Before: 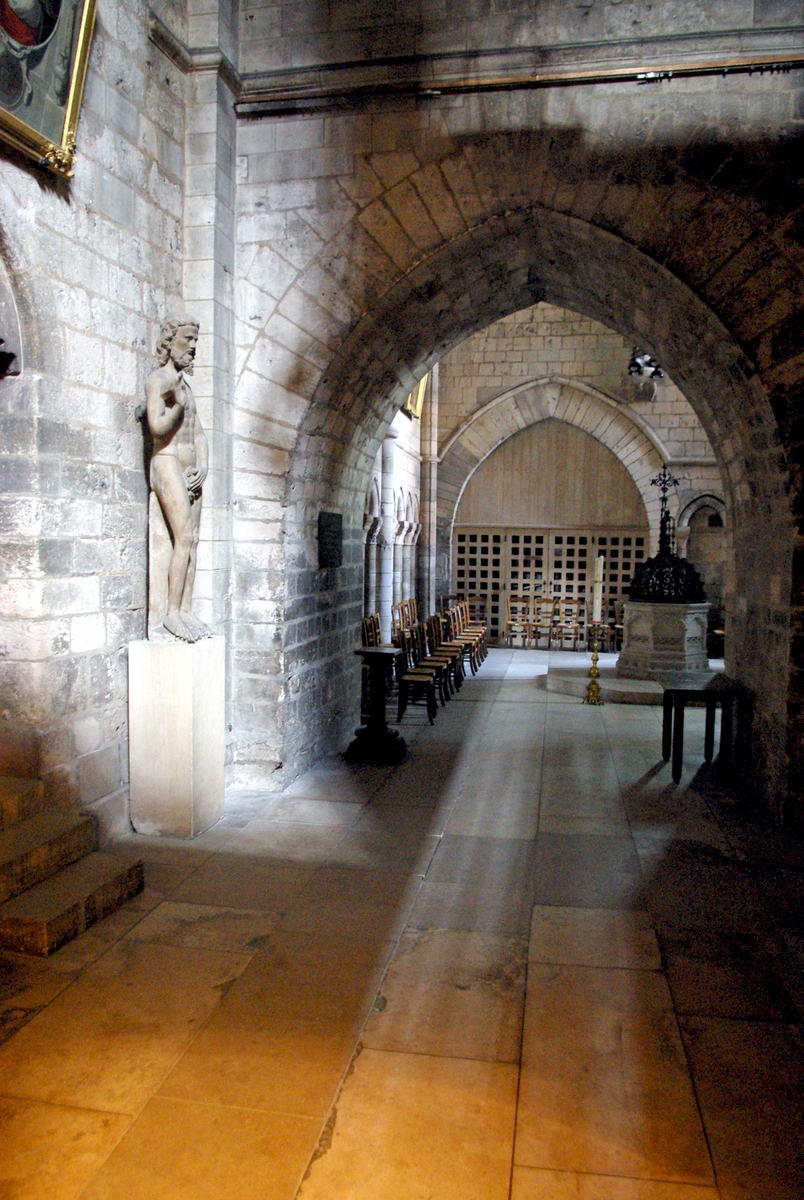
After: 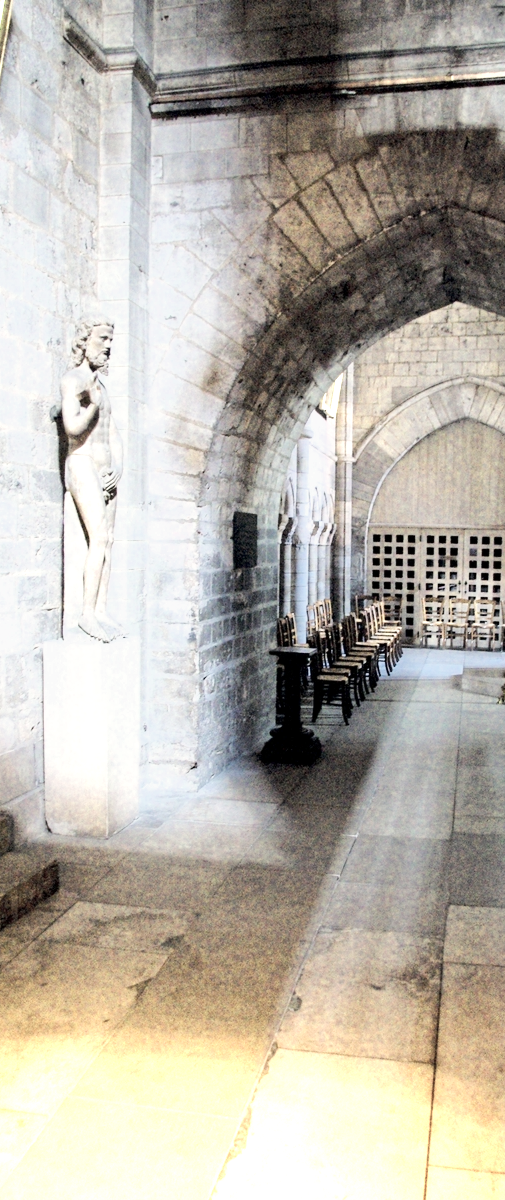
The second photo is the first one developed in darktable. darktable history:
color zones: curves: ch0 [(0.25, 0.667) (0.758, 0.368)]; ch1 [(0.215, 0.245) (0.761, 0.373)]; ch2 [(0.247, 0.554) (0.761, 0.436)]
base curve: curves: ch0 [(0, 0) (0.025, 0.046) (0.112, 0.277) (0.467, 0.74) (0.814, 0.929) (1, 0.942)]
crop: left 10.644%, right 26.528%
exposure: exposure 0.2 EV, compensate highlight preservation false
